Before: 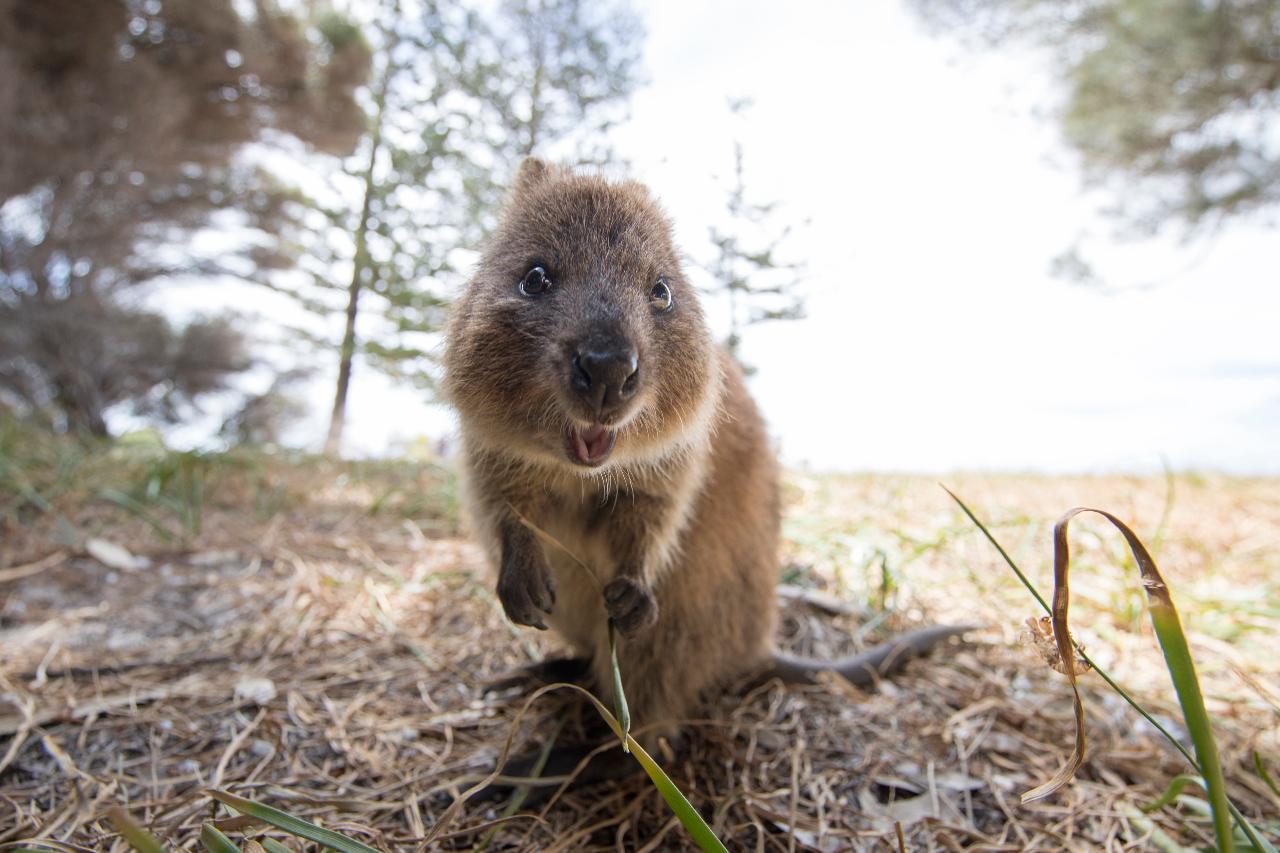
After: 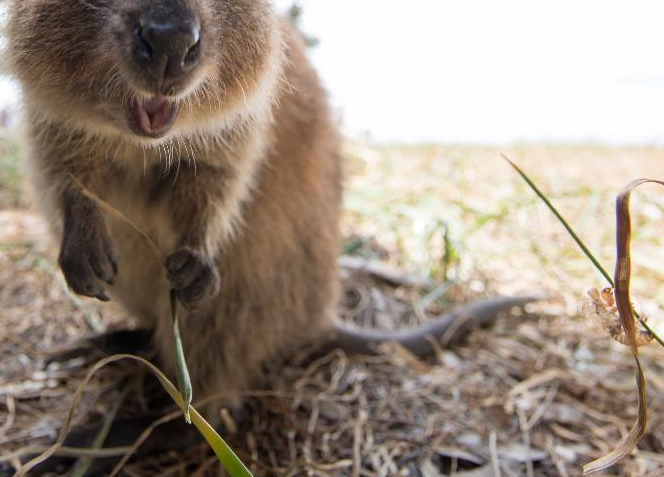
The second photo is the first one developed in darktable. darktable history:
crop: left 34.238%, top 38.619%, right 13.811%, bottom 5.365%
